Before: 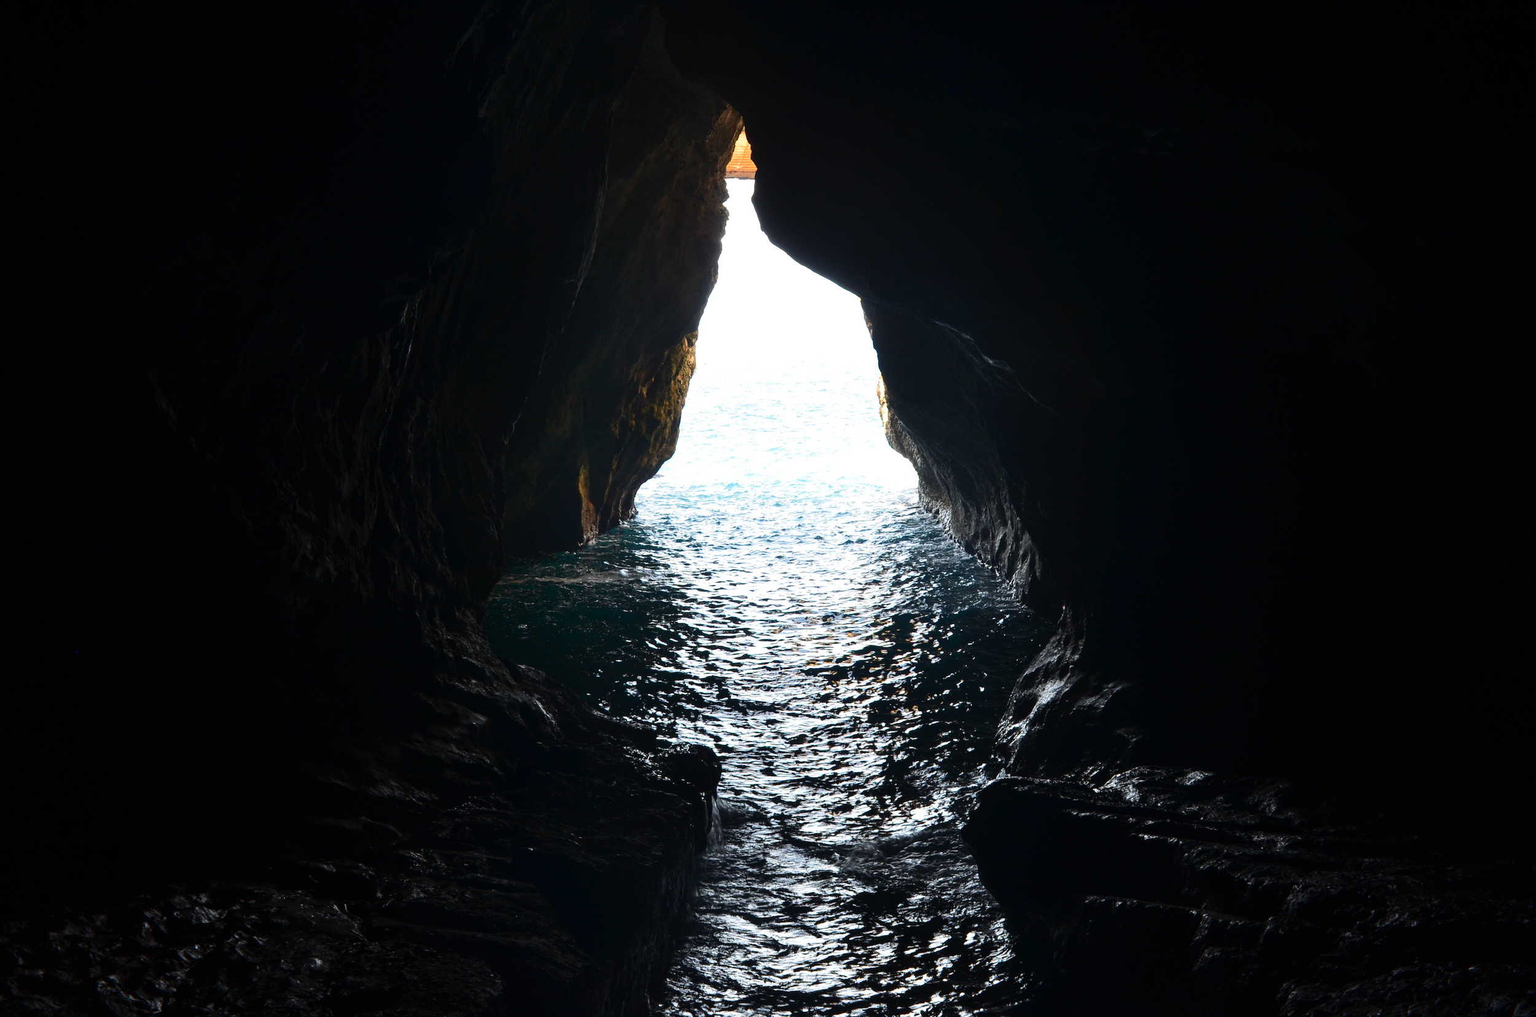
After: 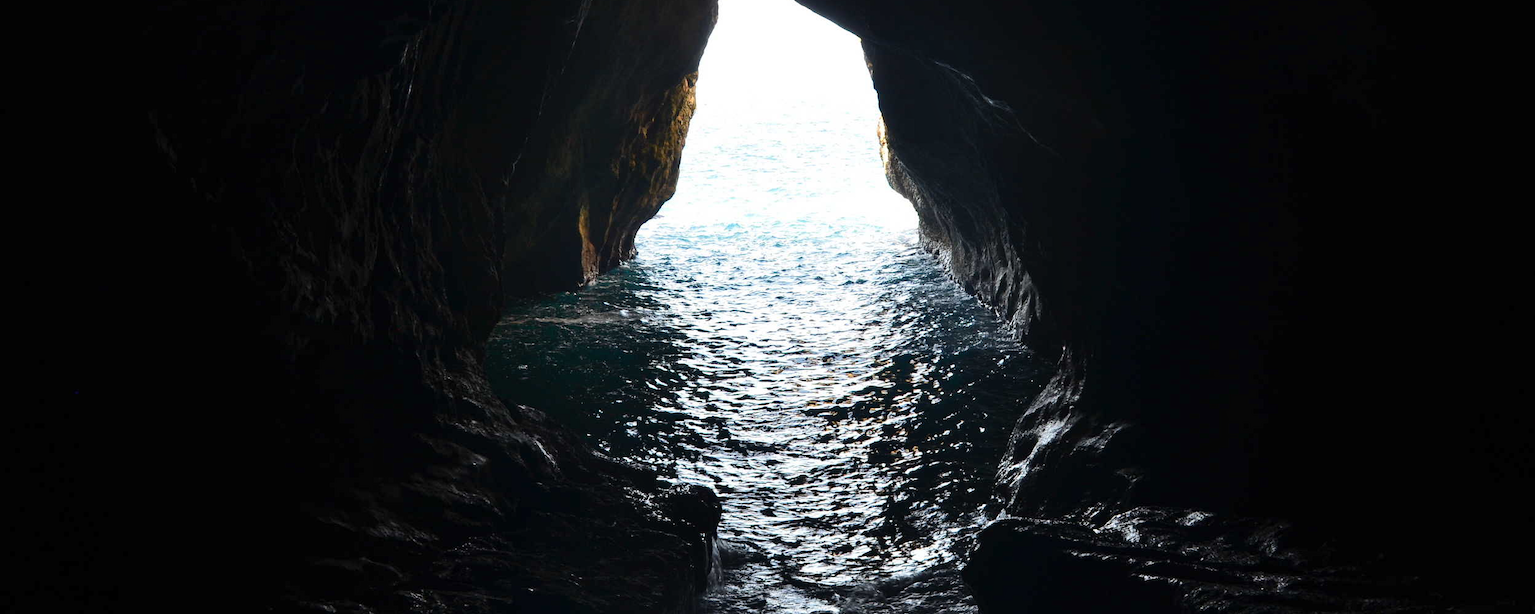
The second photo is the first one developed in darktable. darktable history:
shadows and highlights: shadows 31.6, highlights -31.5, soften with gaussian
crop and rotate: top 25.62%, bottom 13.959%
